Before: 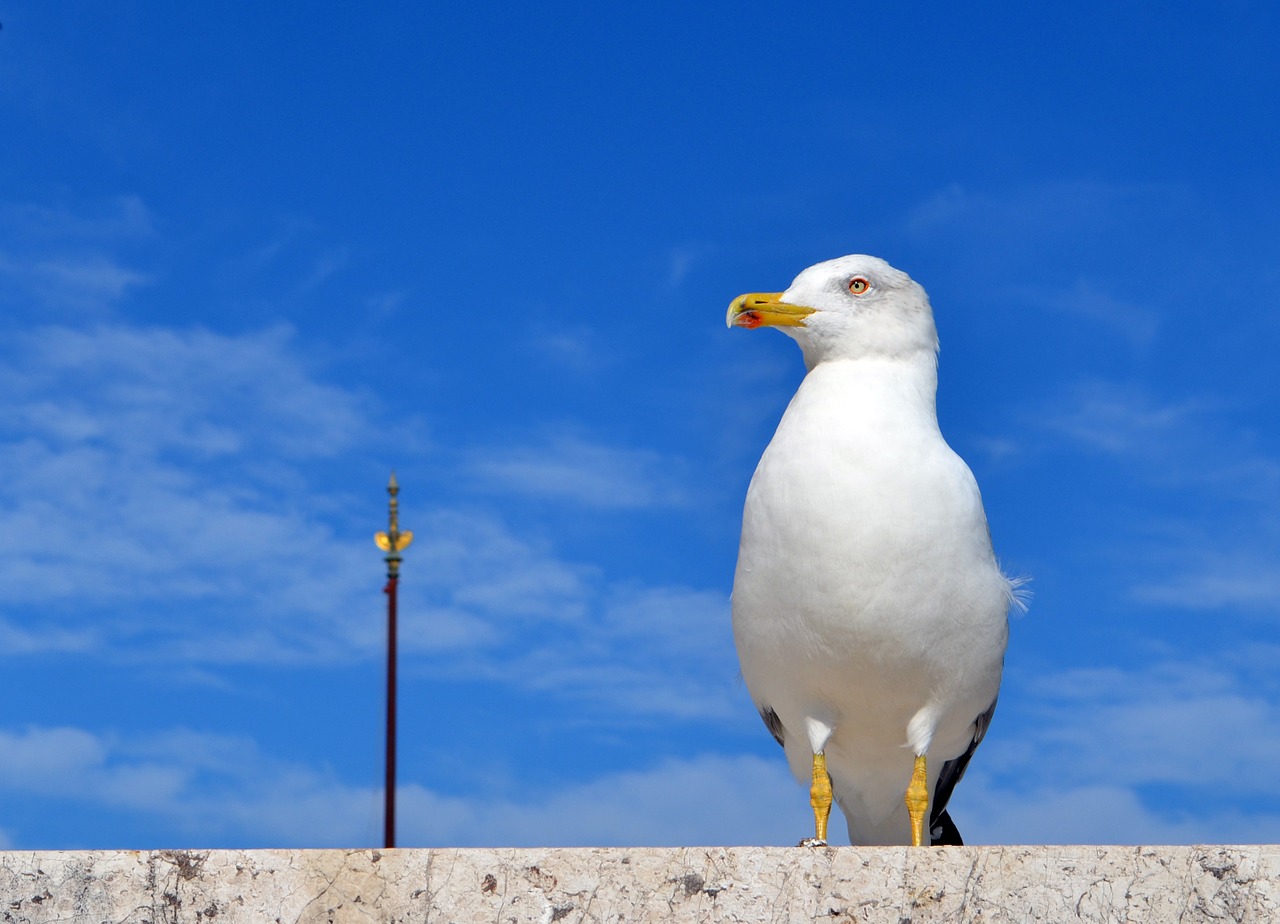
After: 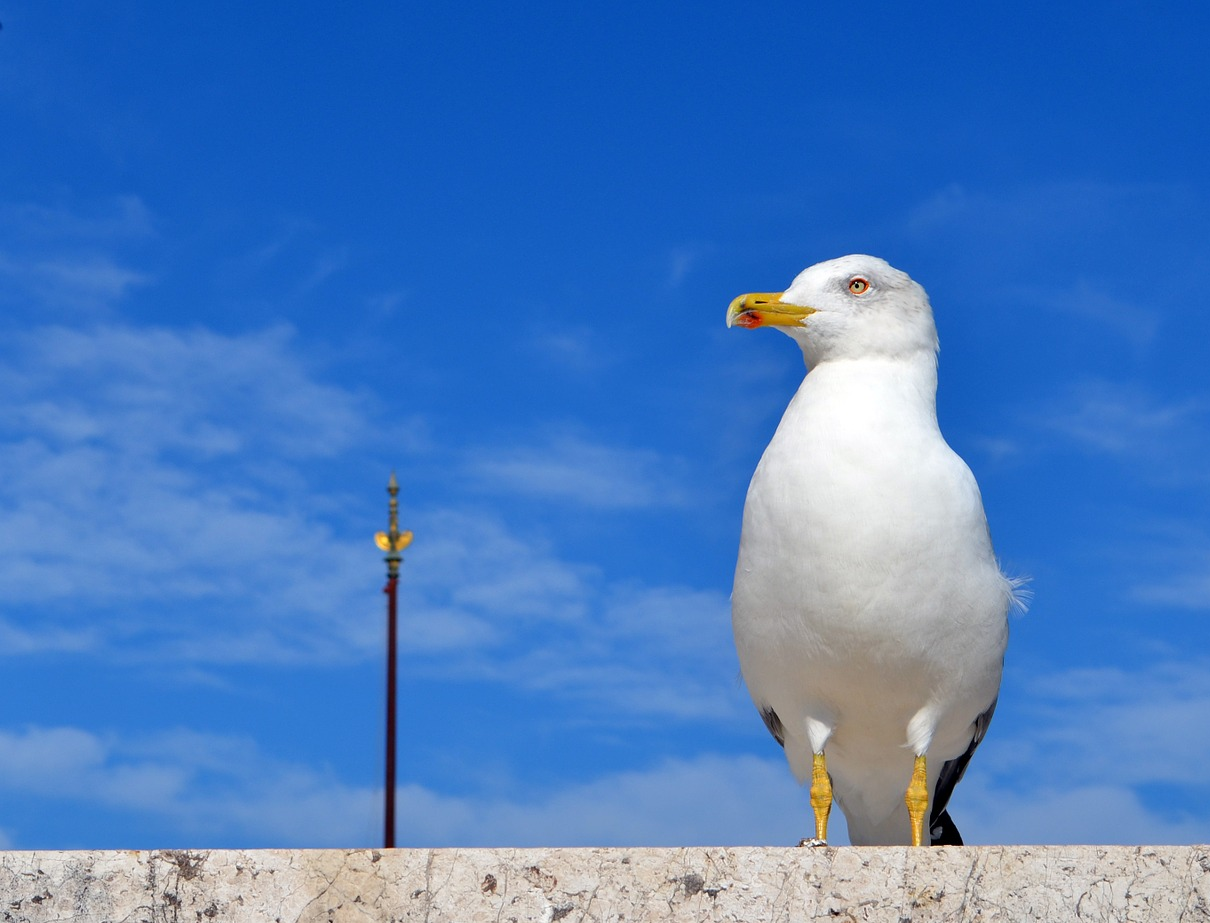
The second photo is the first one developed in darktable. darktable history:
crop and rotate: right 5.402%
